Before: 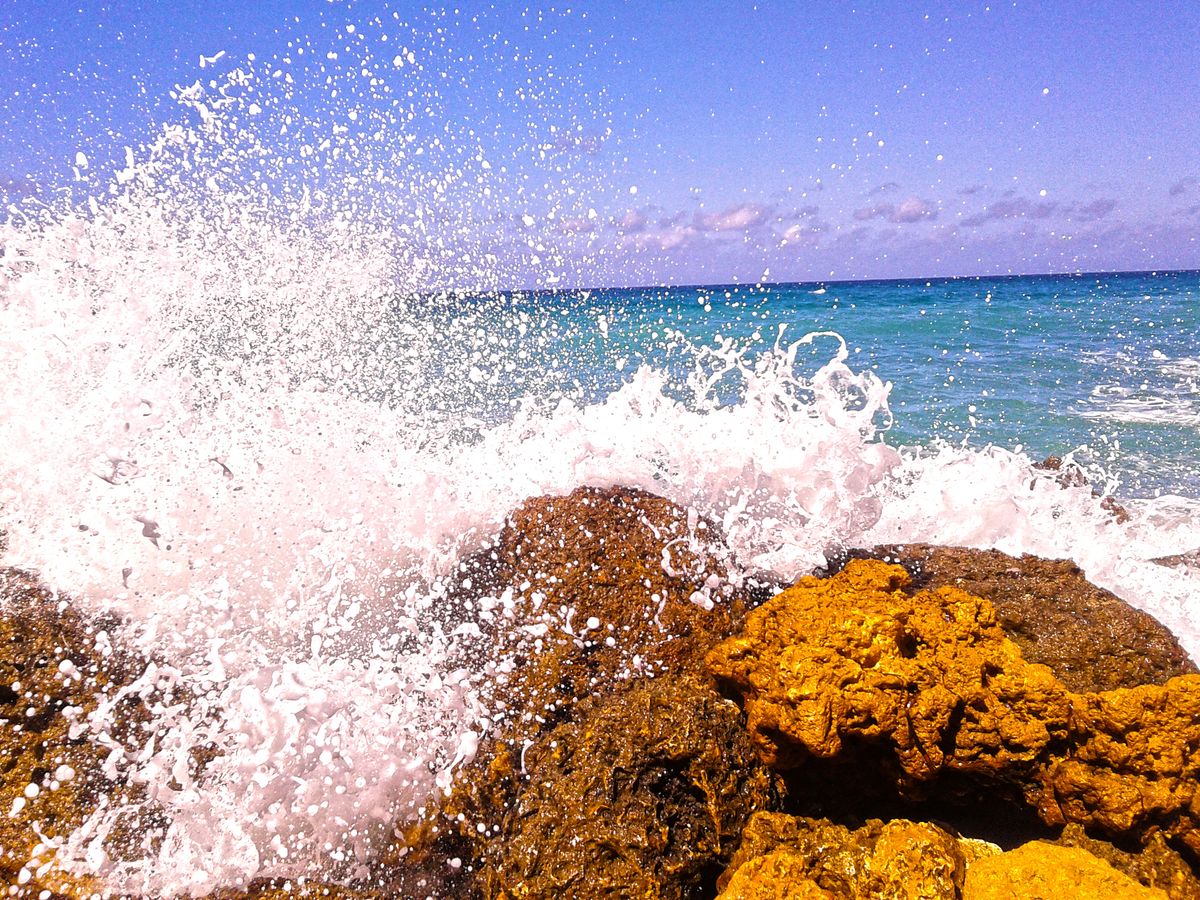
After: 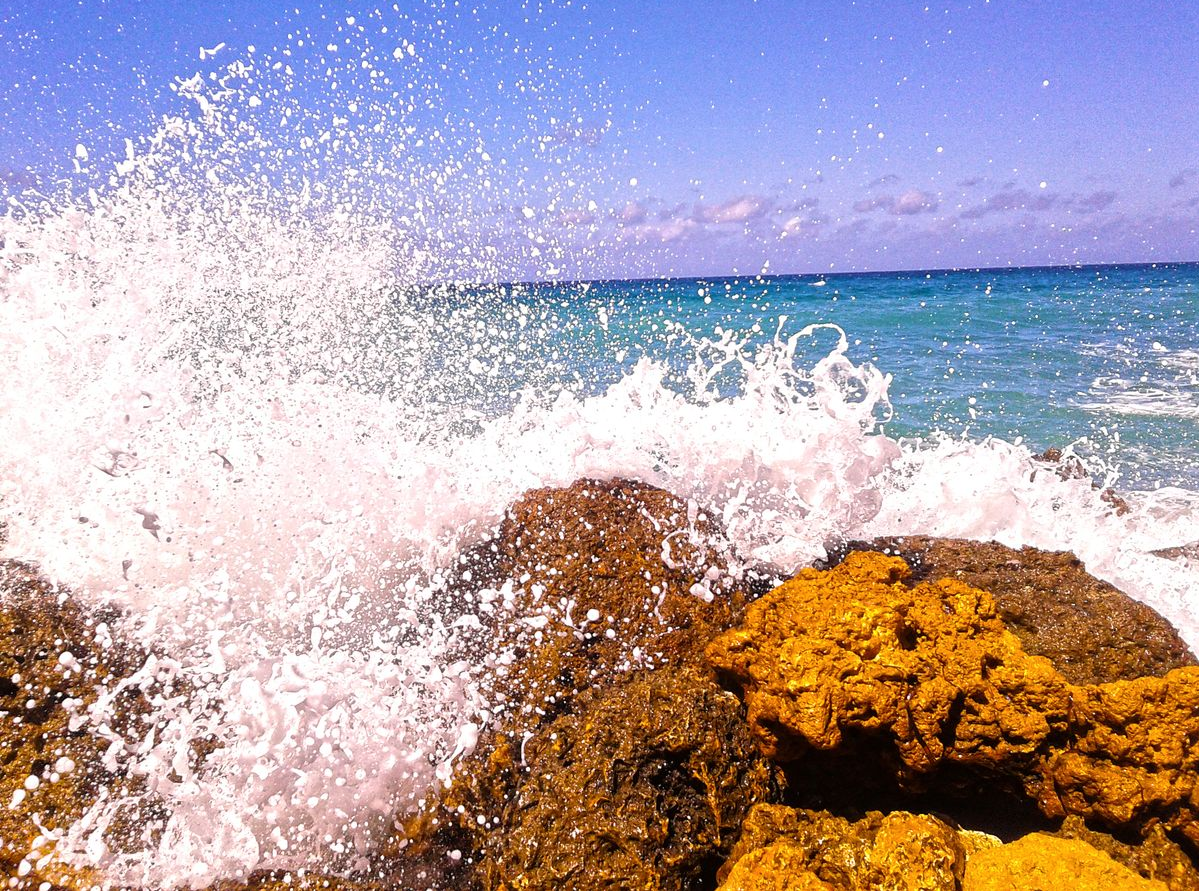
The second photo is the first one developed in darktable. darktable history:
color calibration: illuminant same as pipeline (D50), adaptation XYZ, x 0.346, y 0.358, temperature 5003.84 K
crop: top 0.94%, right 0.064%
